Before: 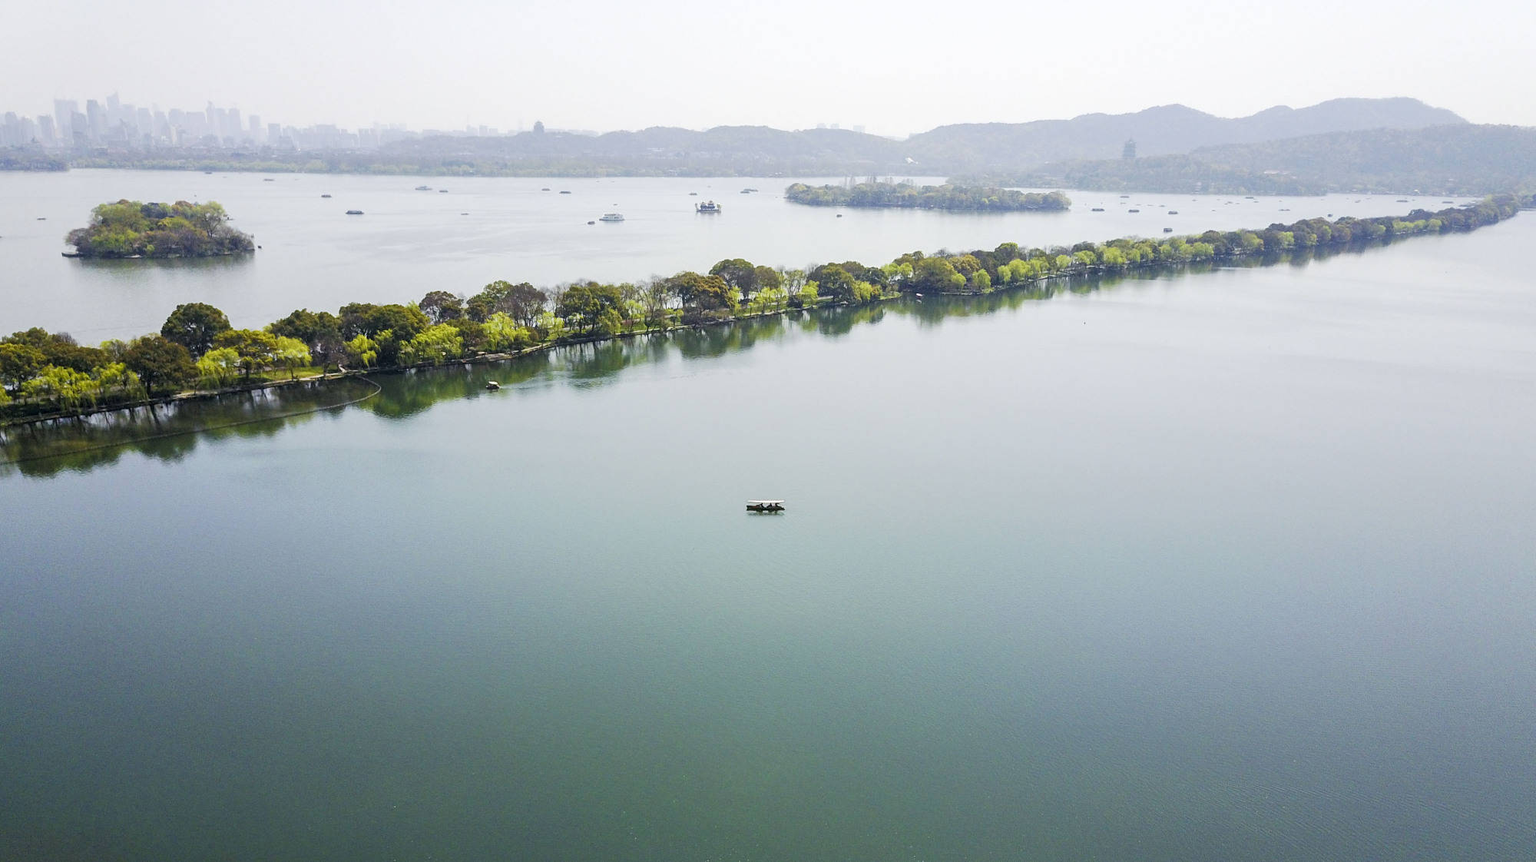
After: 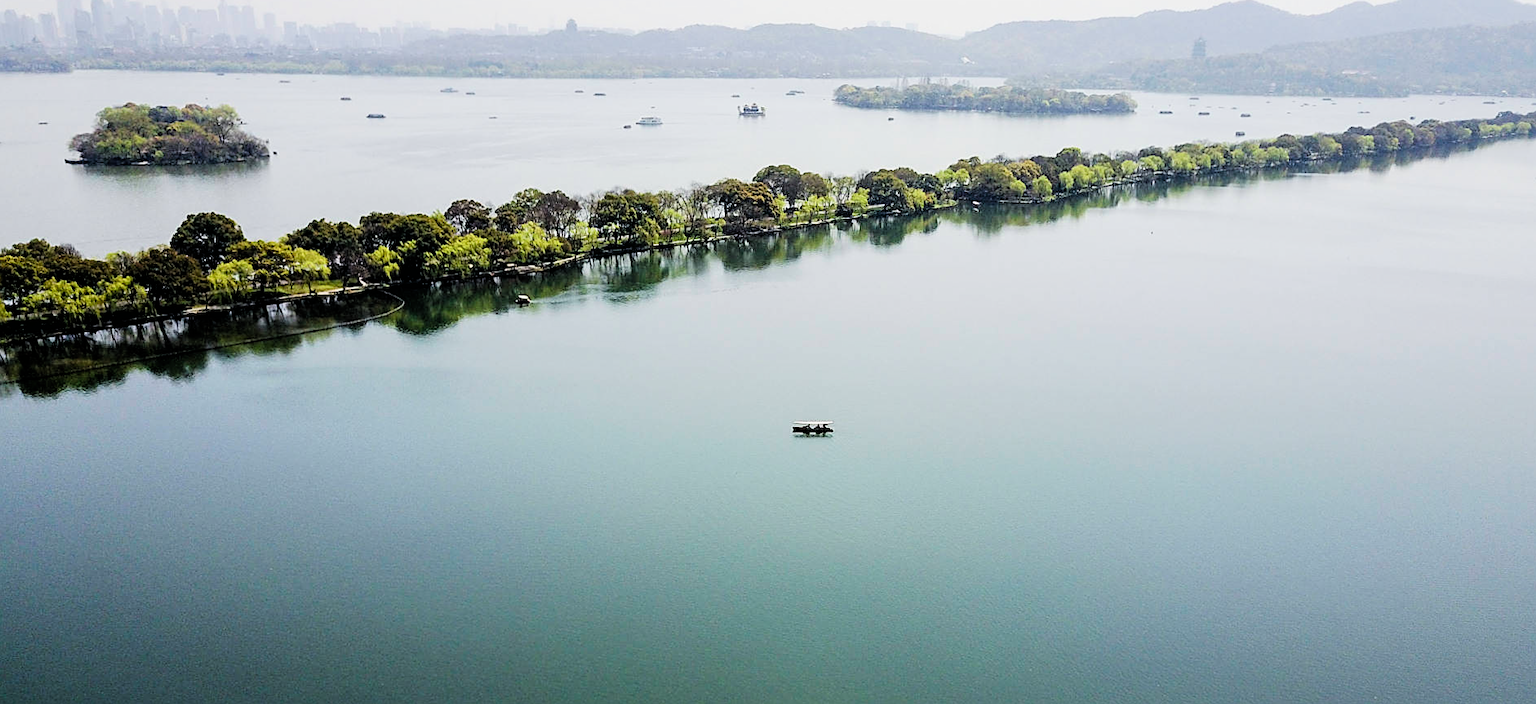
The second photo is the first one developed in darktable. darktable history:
sharpen: on, module defaults
filmic rgb: black relative exposure -4 EV, white relative exposure 2.99 EV, threshold 2.96 EV, hardness 3, contrast 1.41, iterations of high-quality reconstruction 0, enable highlight reconstruction true
crop and rotate: angle 0.064°, top 12.035%, right 5.664%, bottom 10.888%
exposure: exposure -0.072 EV, compensate highlight preservation false
